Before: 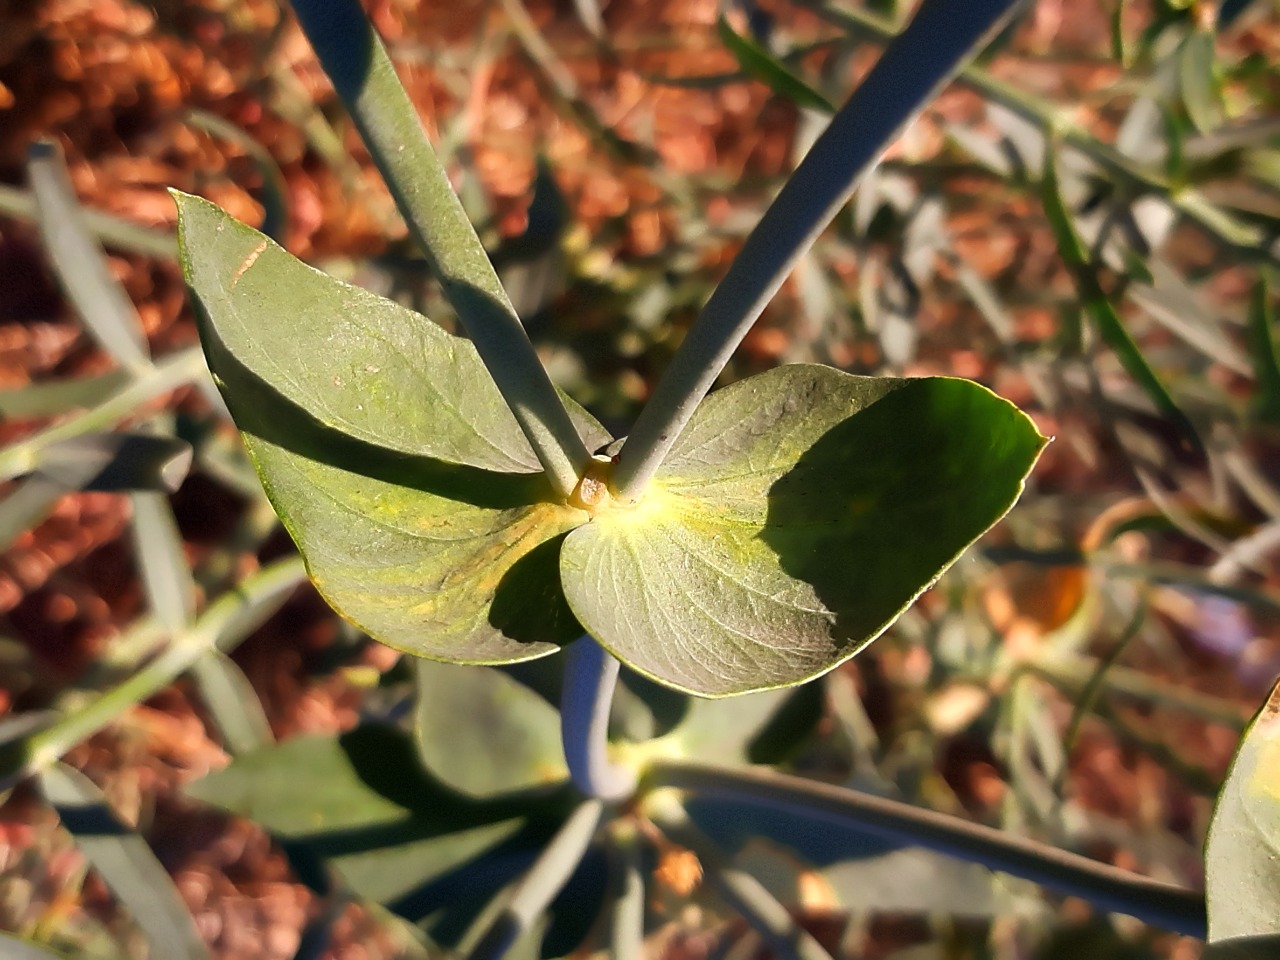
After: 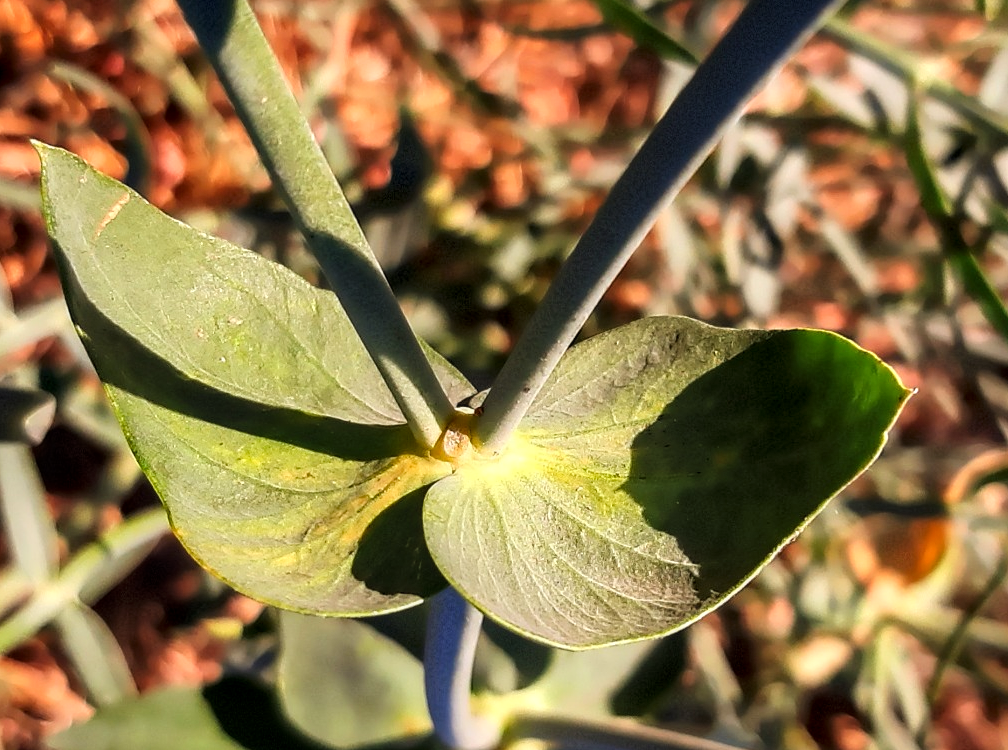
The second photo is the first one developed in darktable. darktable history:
tone curve: curves: ch0 [(0, 0) (0.004, 0.001) (0.133, 0.112) (0.325, 0.362) (0.832, 0.893) (1, 1)], color space Lab, linked channels, preserve colors none
shadows and highlights: shadows 24.5, highlights -78.15, soften with gaussian
crop and rotate: left 10.77%, top 5.1%, right 10.41%, bottom 16.76%
local contrast: highlights 35%, detail 135%
